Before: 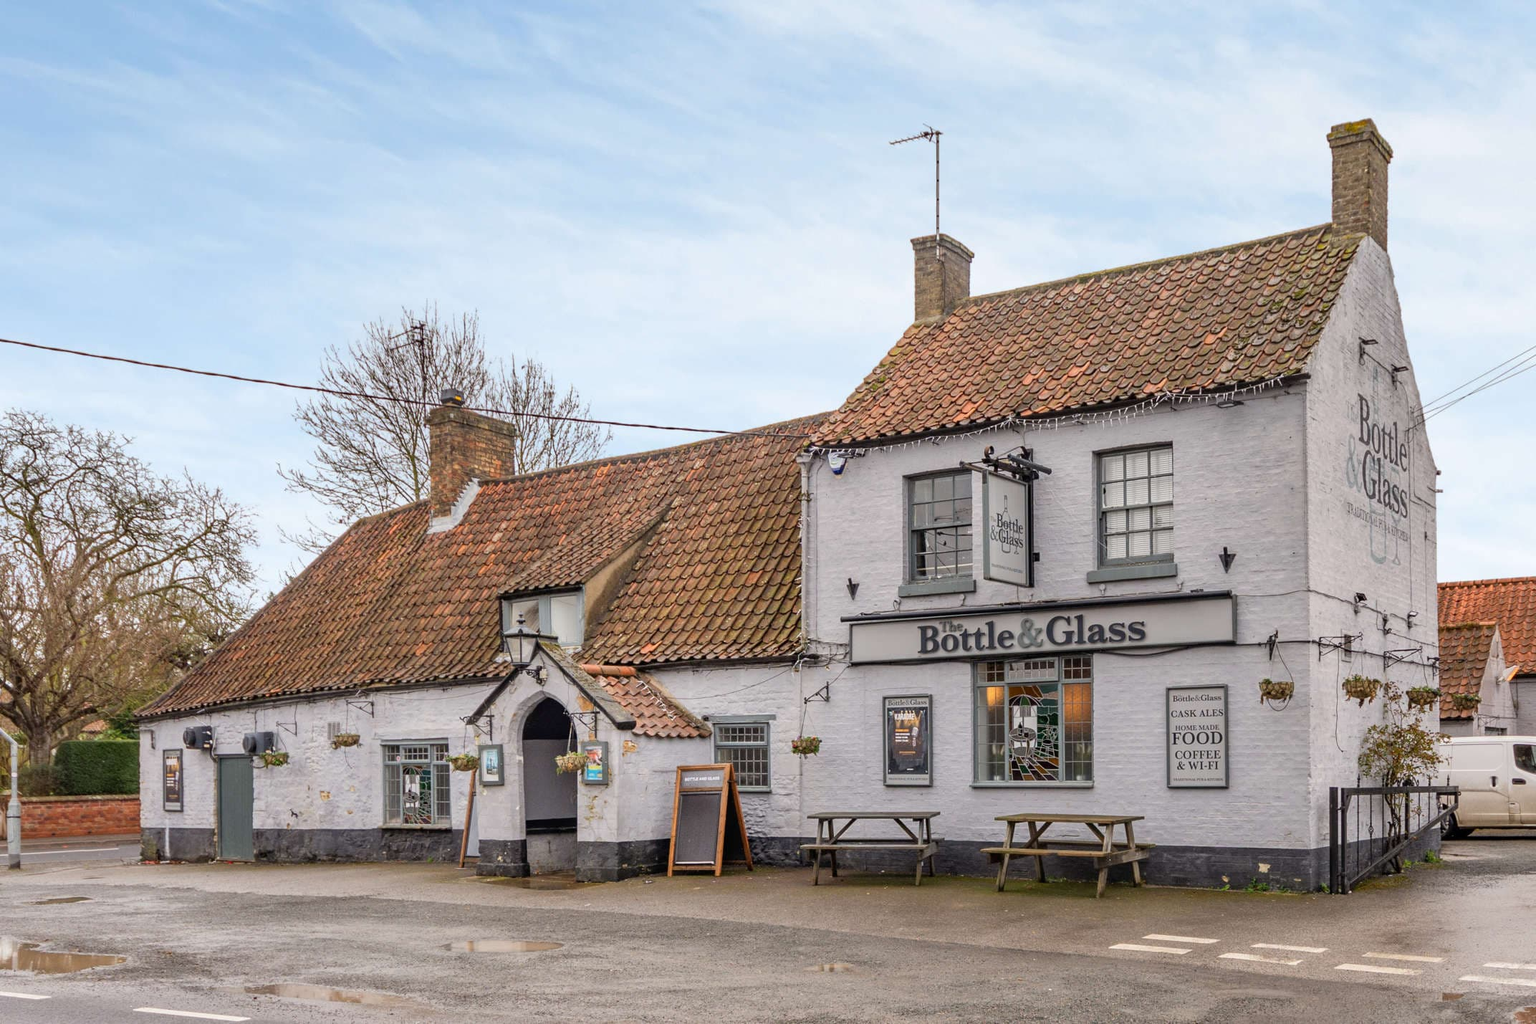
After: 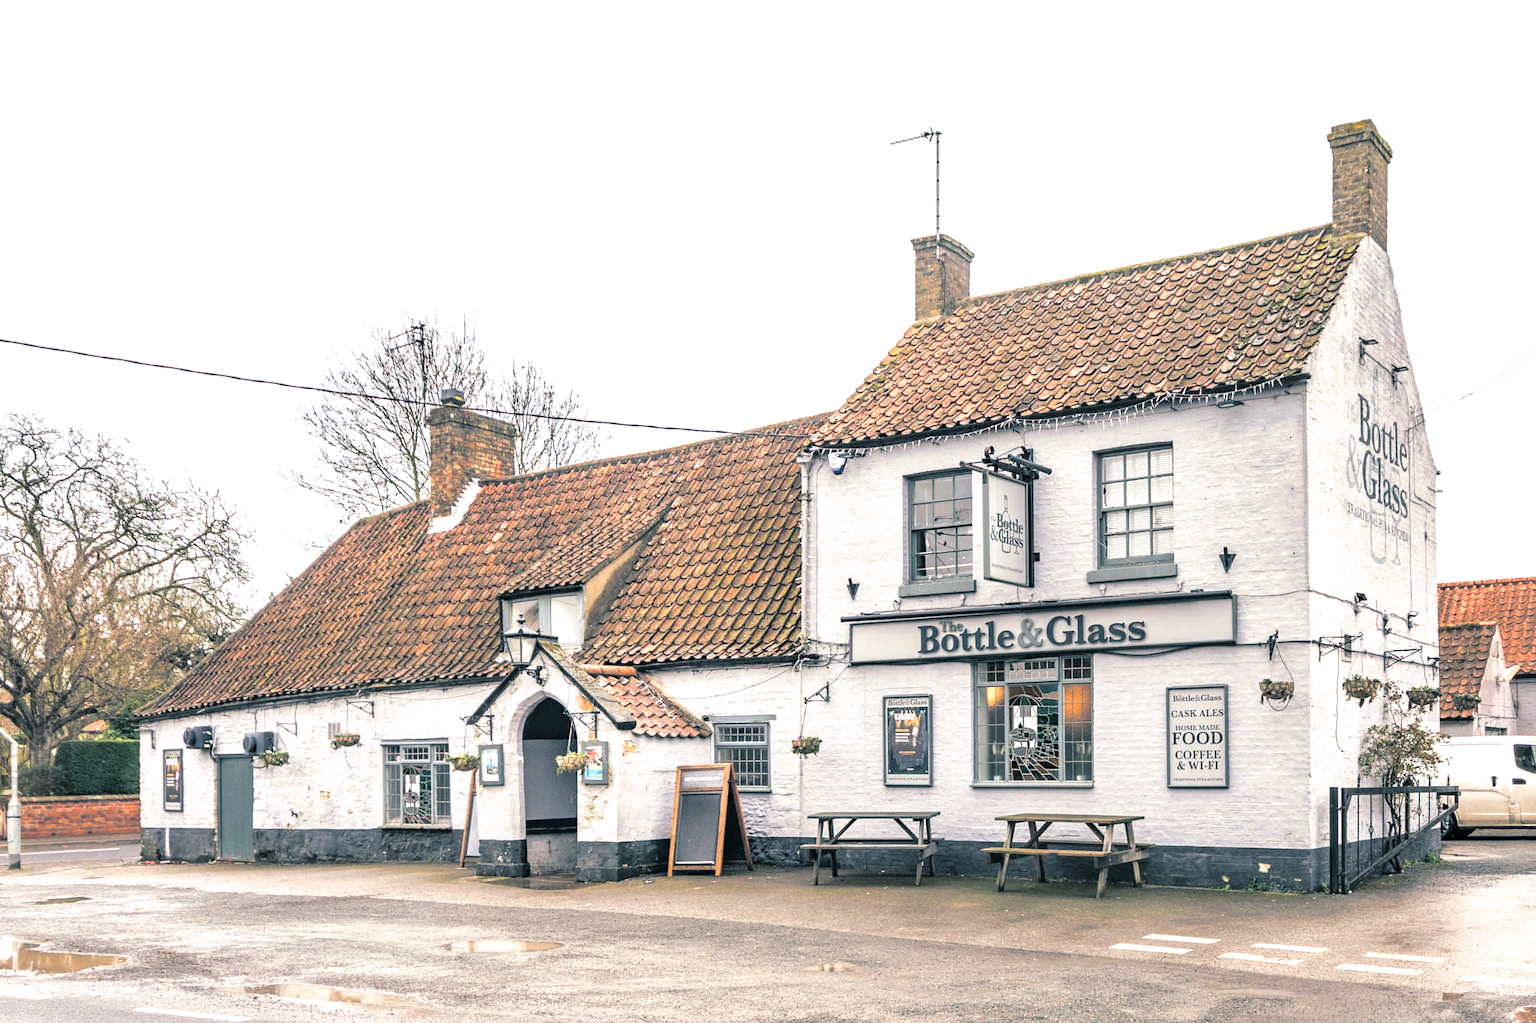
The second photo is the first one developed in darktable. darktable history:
exposure: black level correction 0, exposure 1 EV, compensate exposure bias true, compensate highlight preservation false
split-toning: shadows › hue 205.2°, shadows › saturation 0.43, highlights › hue 54°, highlights › saturation 0.54
